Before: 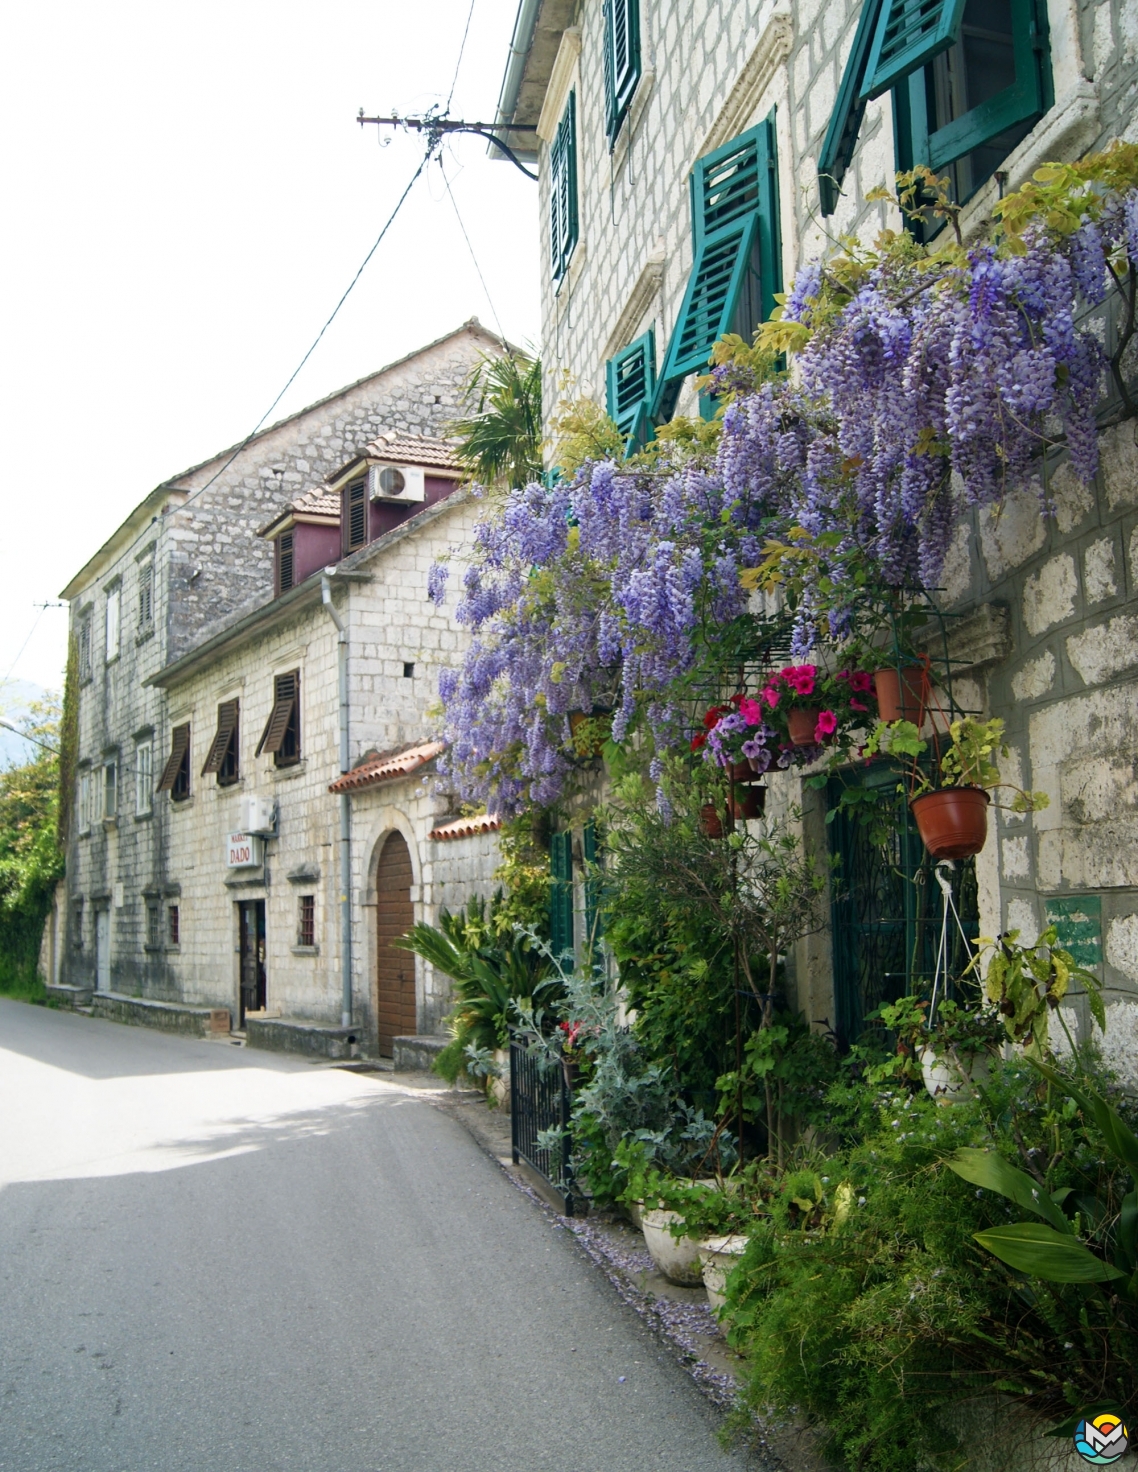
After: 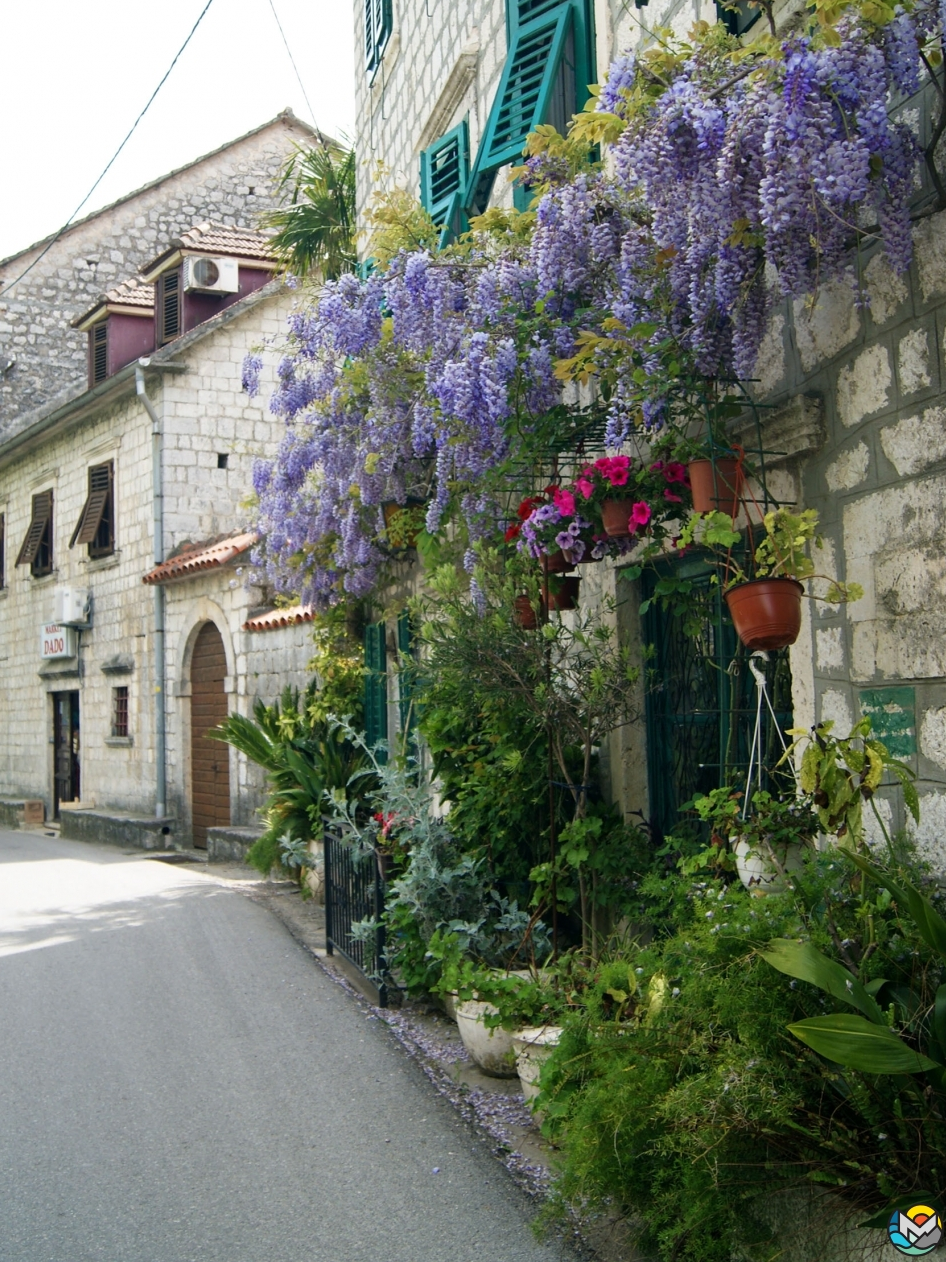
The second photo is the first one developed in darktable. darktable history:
crop: left 16.396%, top 14.236%
